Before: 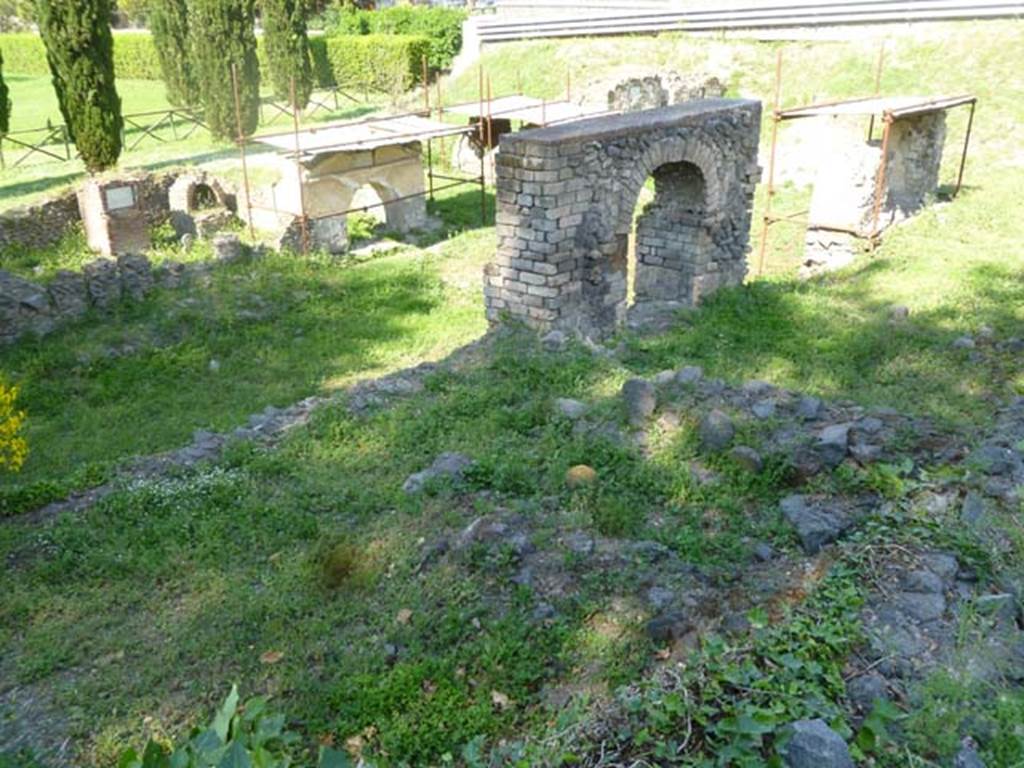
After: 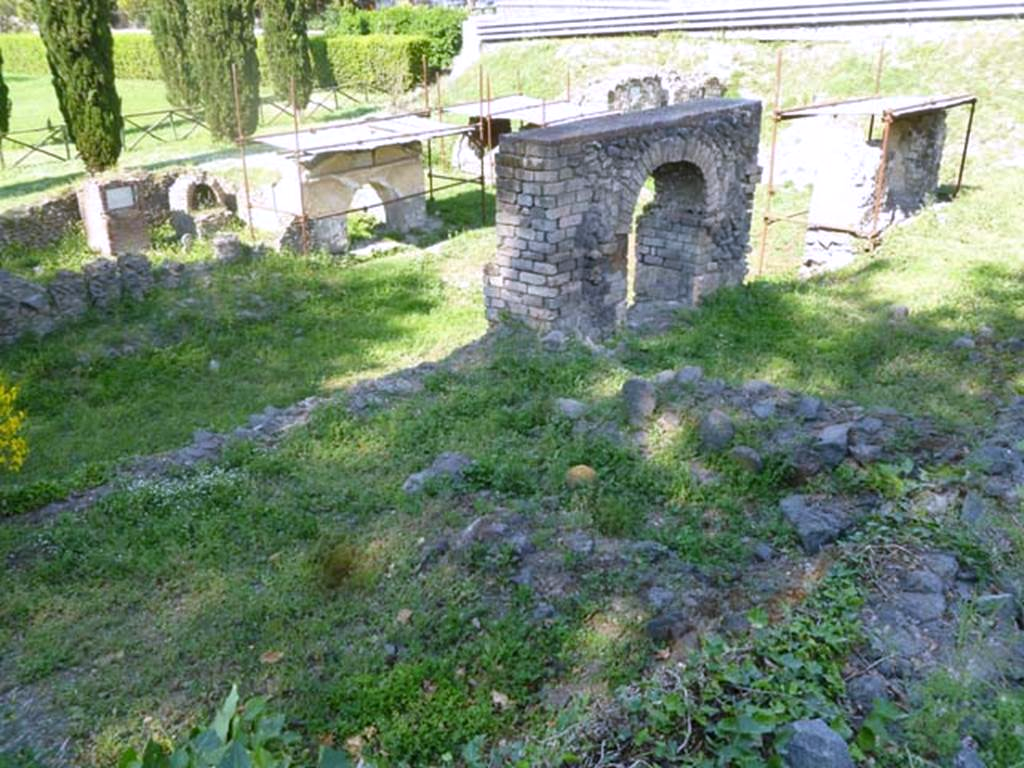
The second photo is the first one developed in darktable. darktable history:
shadows and highlights: shadows 20.91, highlights -35.45, soften with gaussian
white balance: red 1.004, blue 1.096
